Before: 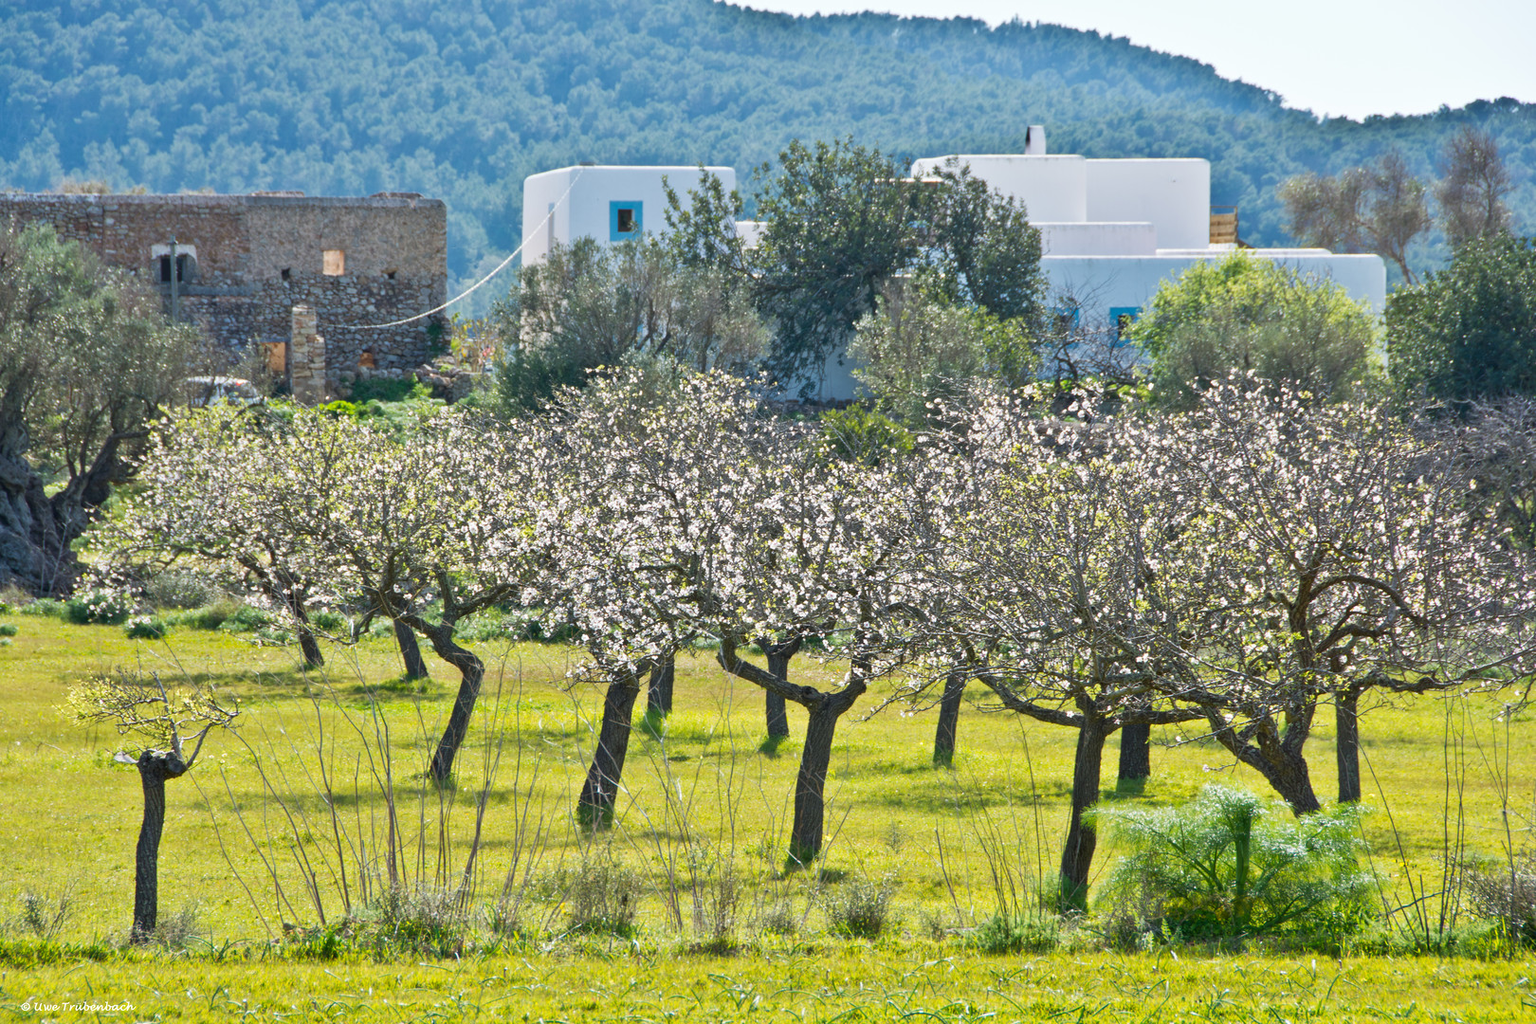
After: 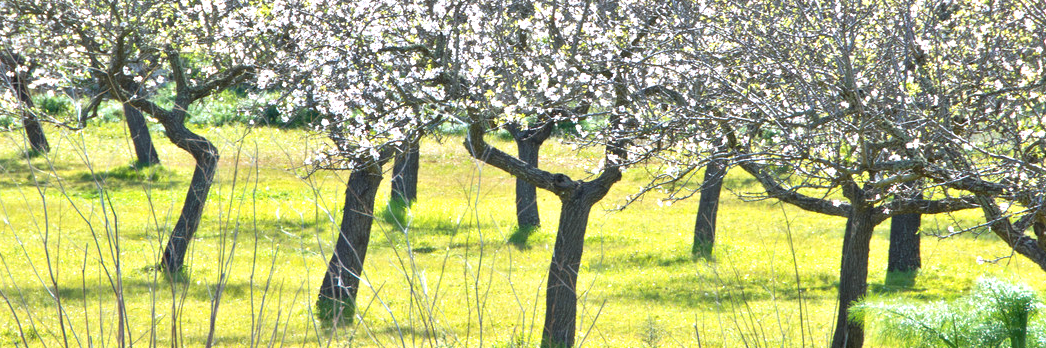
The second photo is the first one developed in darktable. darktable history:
crop: left 18.062%, top 50.929%, right 17.36%, bottom 16.806%
exposure: black level correction 0, exposure 0.699 EV, compensate highlight preservation false
color correction: highlights a* -0.671, highlights b* -8.38
